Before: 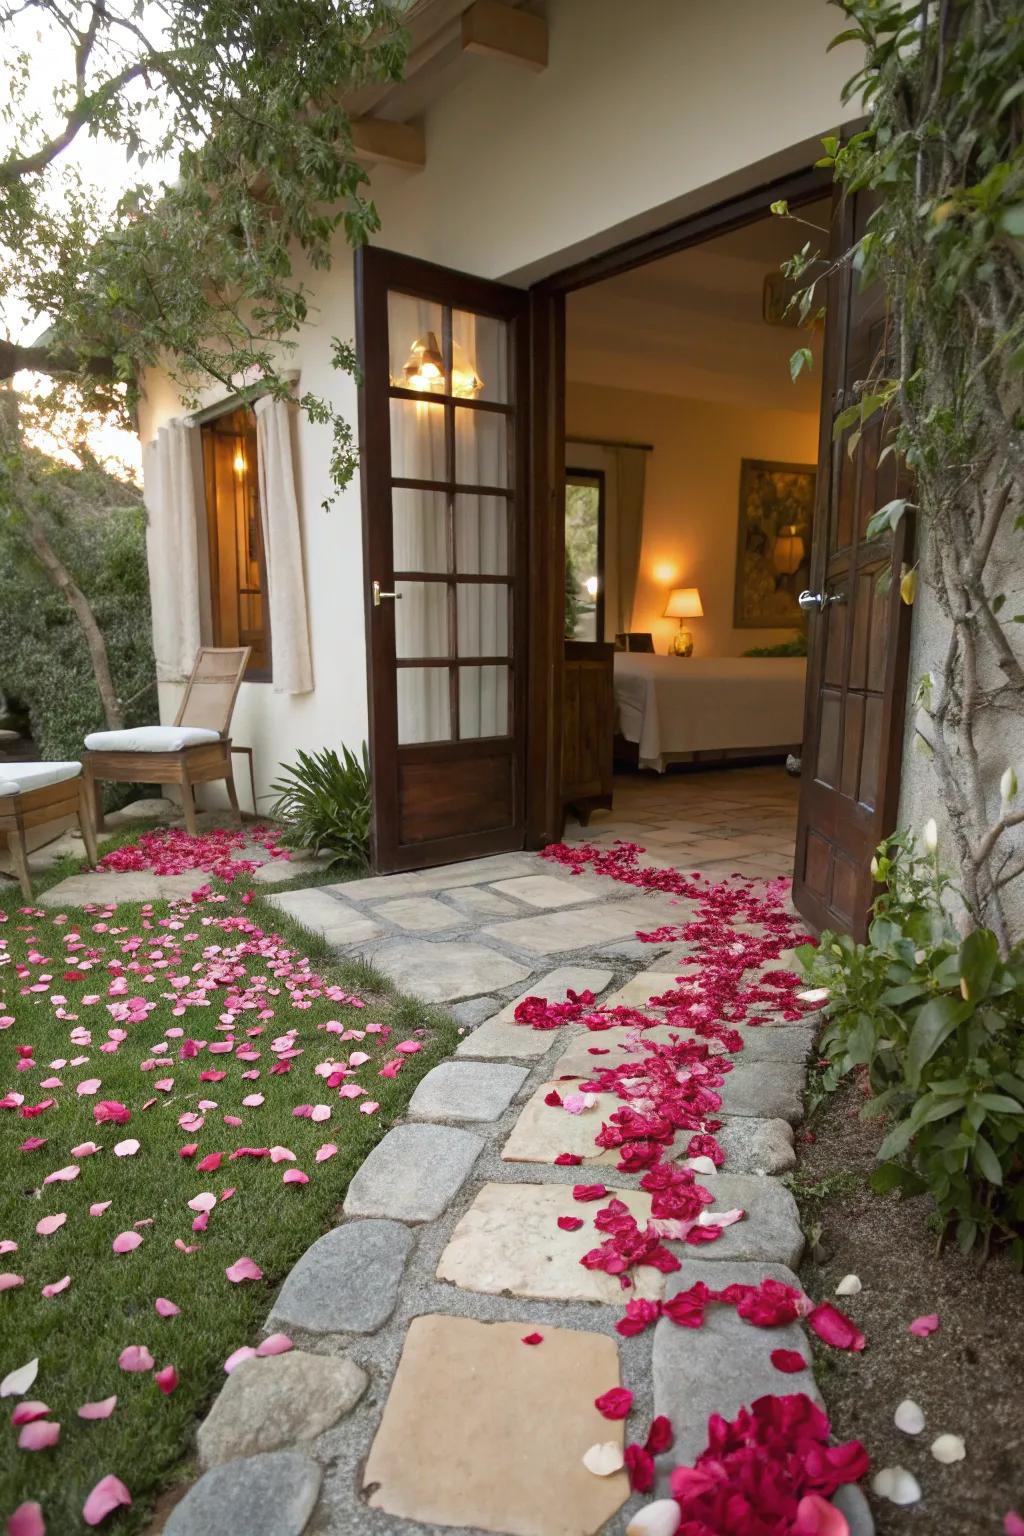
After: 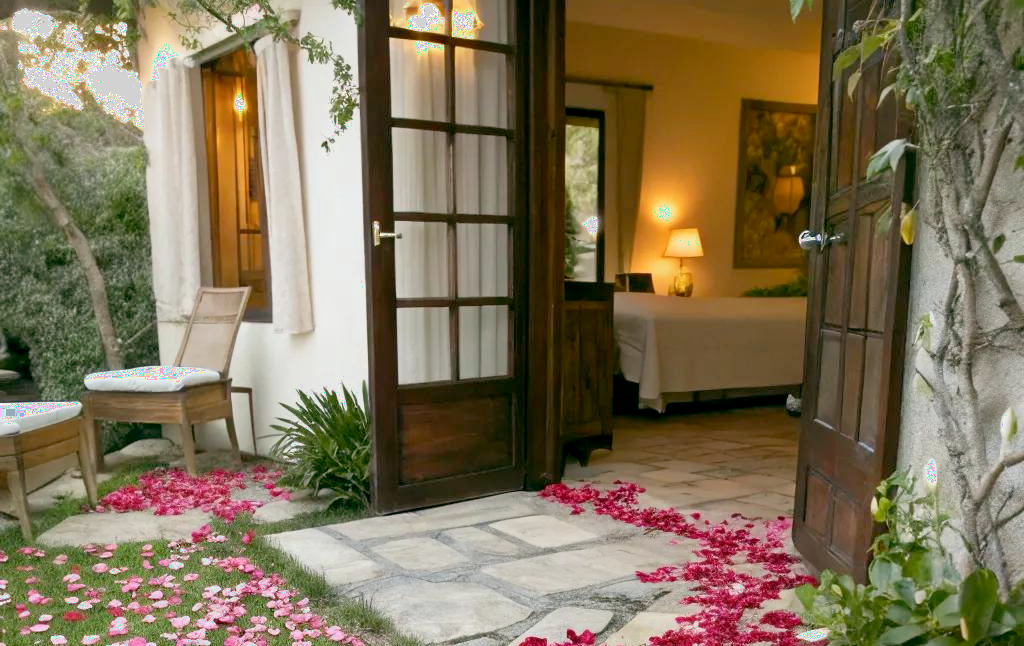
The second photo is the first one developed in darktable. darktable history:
exposure: exposure 0.226 EV, compensate exposure bias true, compensate highlight preservation false
color balance rgb: global offset › luminance -0.345%, global offset › chroma 0.113%, global offset › hue 163.54°, perceptual saturation grading › global saturation 0.566%, perceptual brilliance grading › global brilliance 10.866%
filmic rgb: black relative exposure -15.08 EV, white relative exposure 3 EV, target black luminance 0%, hardness 9.22, latitude 98.61%, contrast 0.917, shadows ↔ highlights balance 0.77%, preserve chrominance no, color science v4 (2020), contrast in shadows soft
crop and rotate: top 23.442%, bottom 34.473%
